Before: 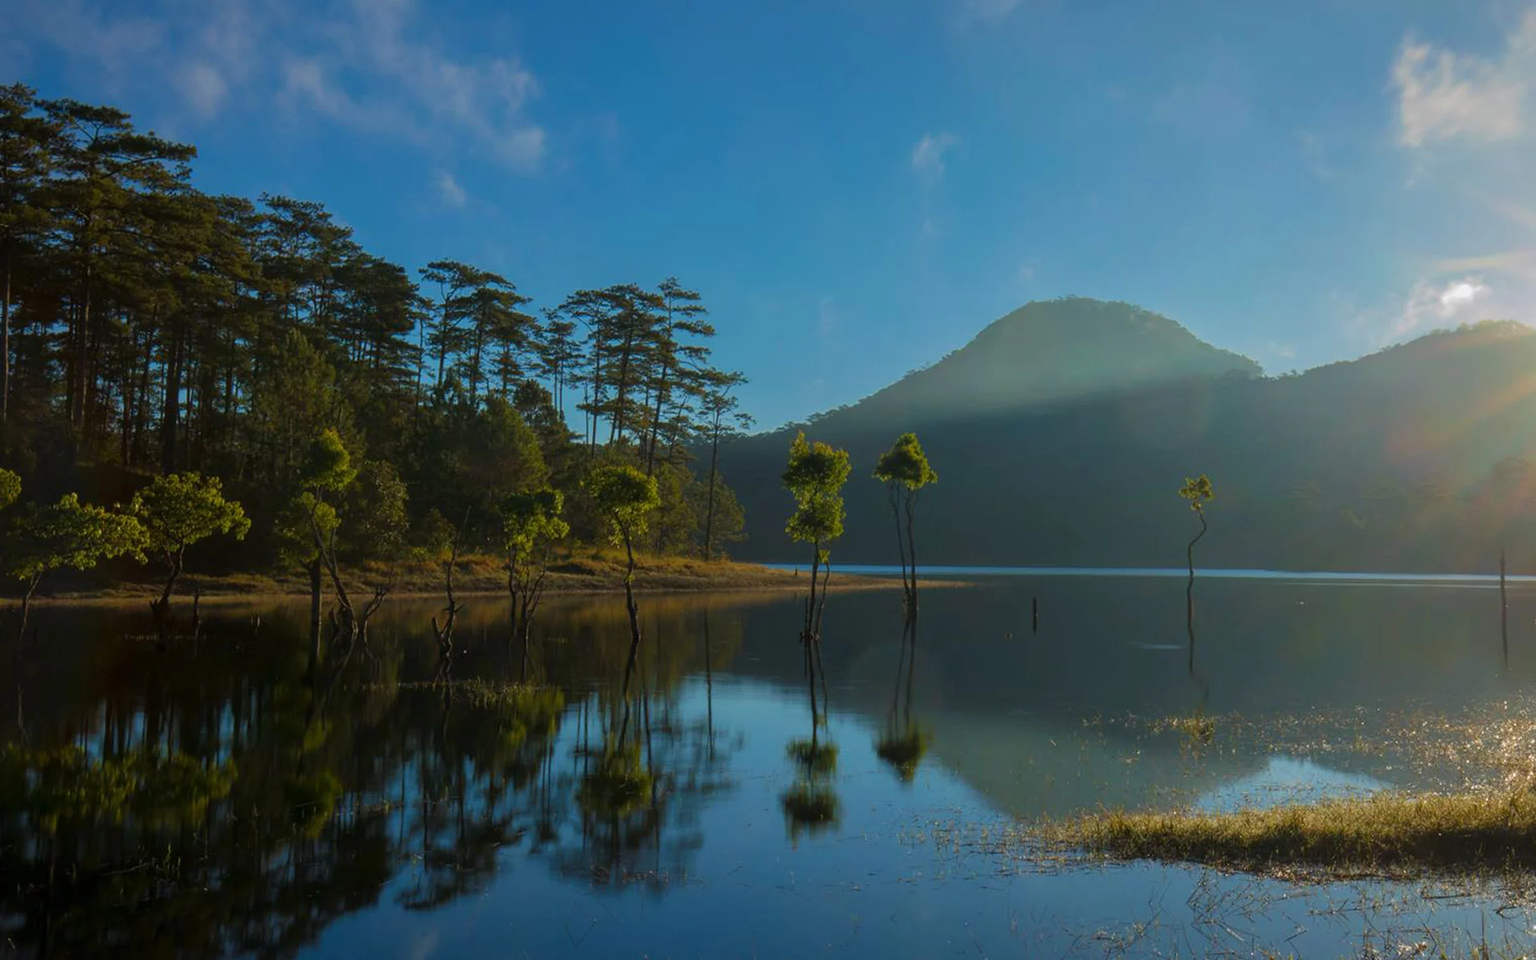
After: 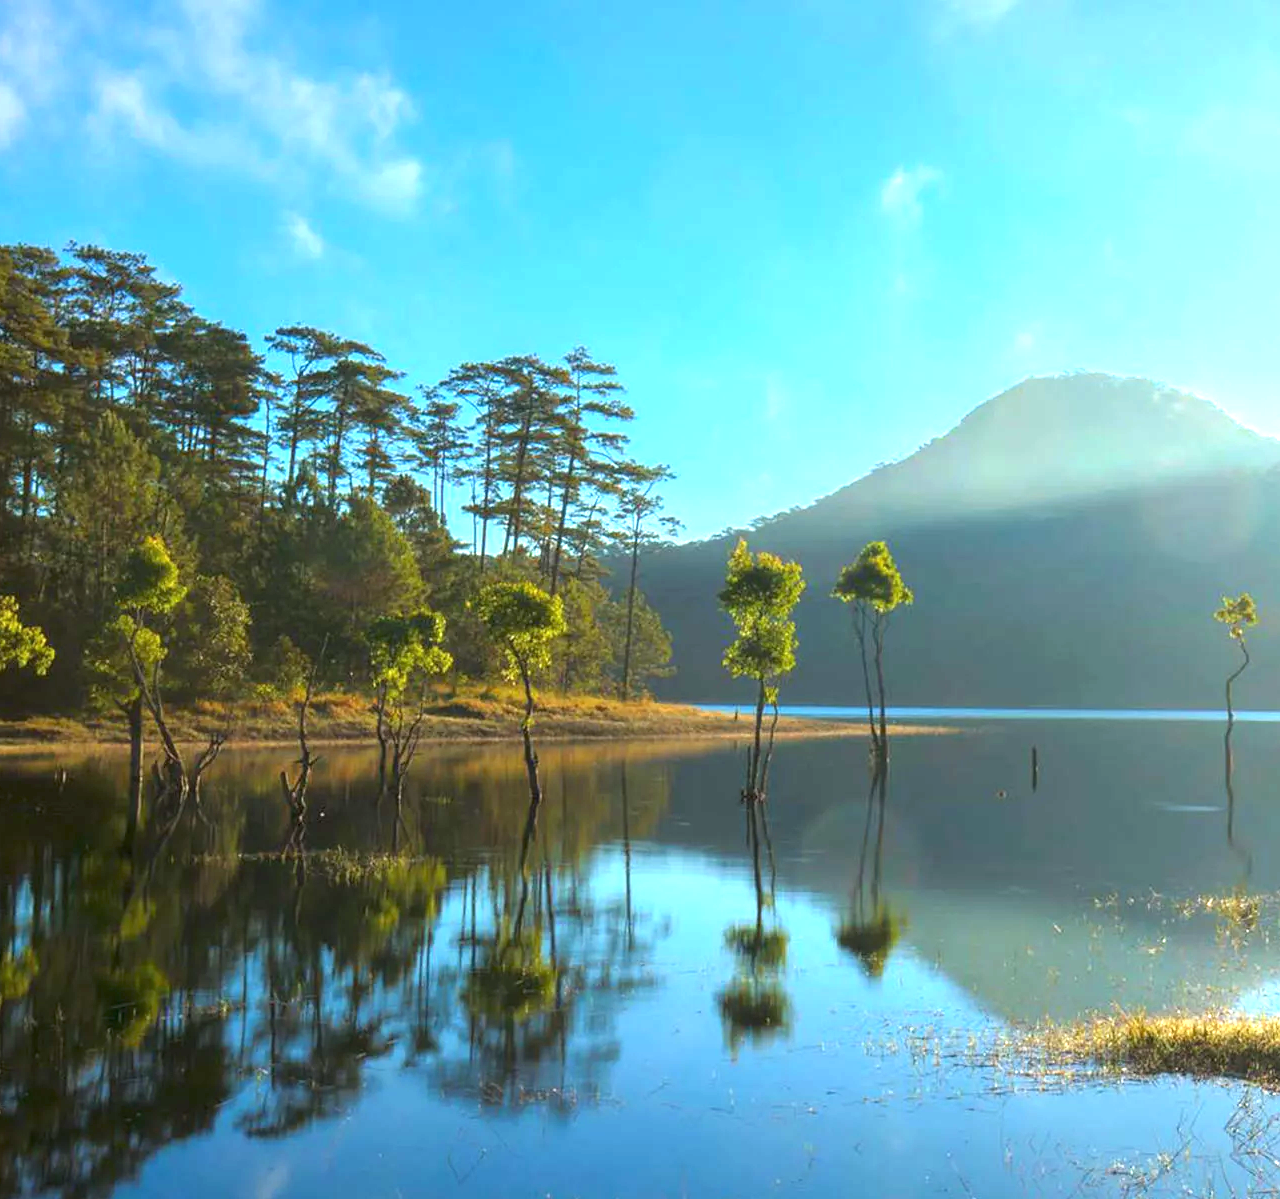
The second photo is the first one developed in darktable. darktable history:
exposure: black level correction 0, exposure 1.975 EV, compensate exposure bias true, compensate highlight preservation false
crop and rotate: left 13.537%, right 19.796%
